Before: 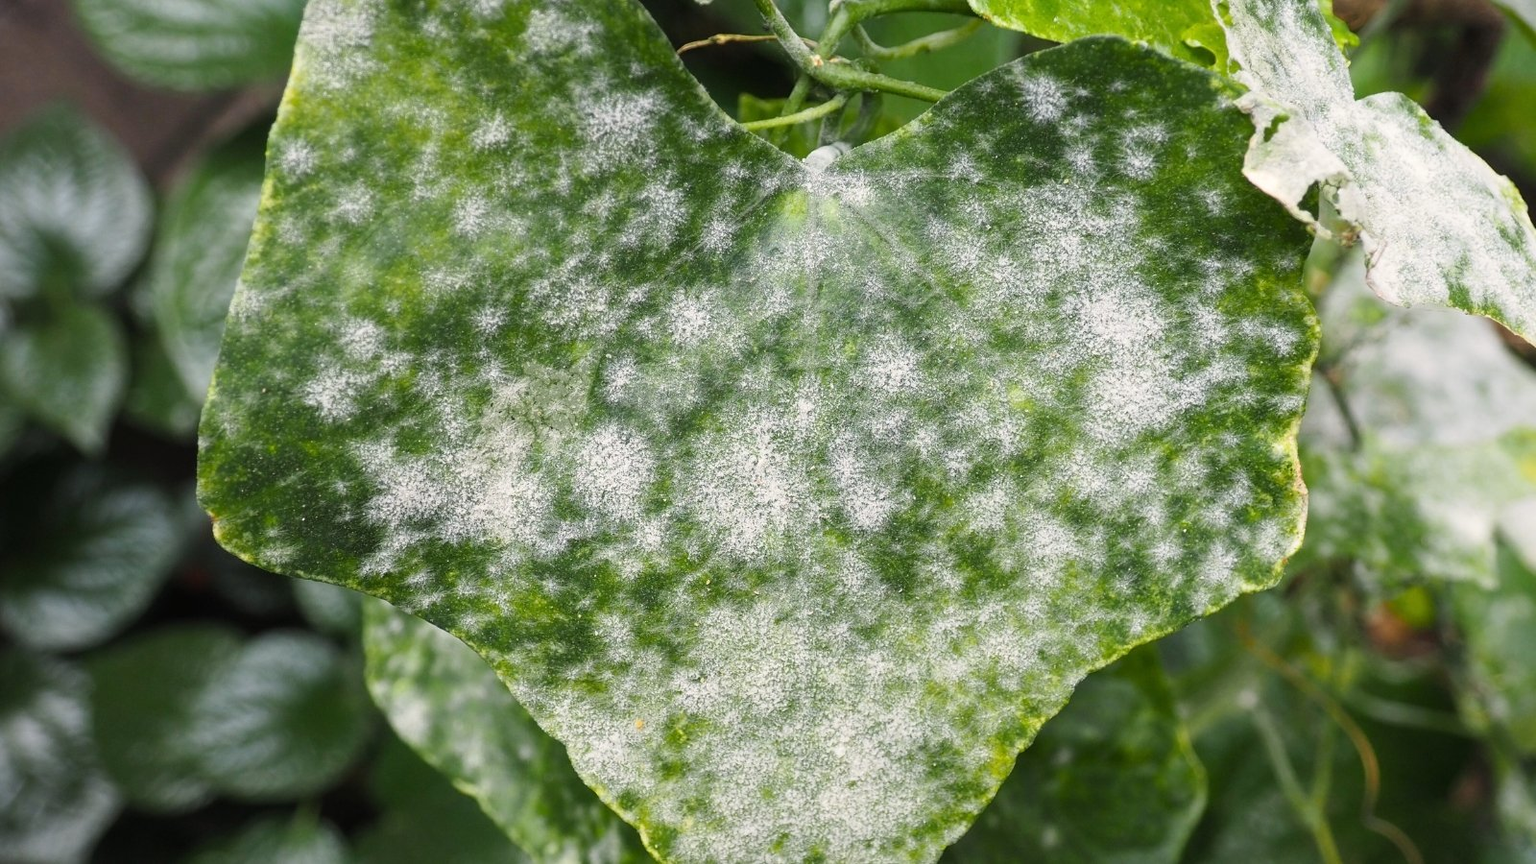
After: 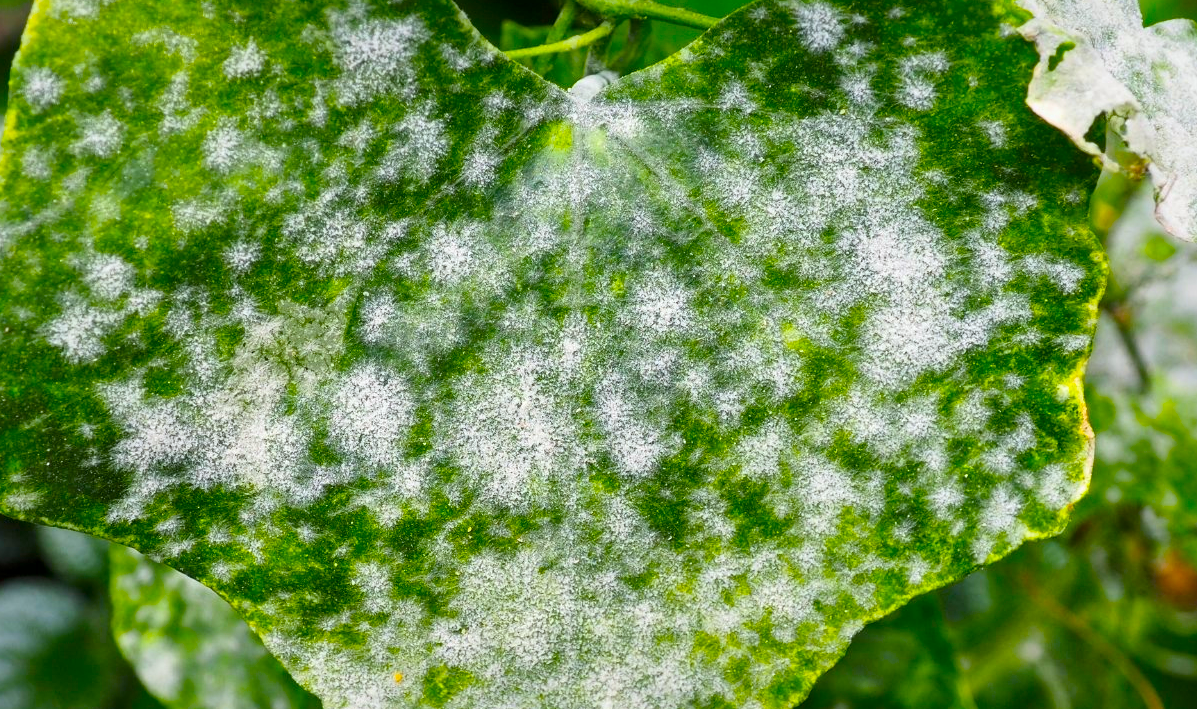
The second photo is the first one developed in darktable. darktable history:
color balance: input saturation 134.34%, contrast -10.04%, contrast fulcrum 19.67%, output saturation 133.51%
white balance: red 0.982, blue 1.018
local contrast: mode bilateral grid, contrast 50, coarseness 50, detail 150%, midtone range 0.2
crop: left 16.768%, top 8.653%, right 8.362%, bottom 12.485%
